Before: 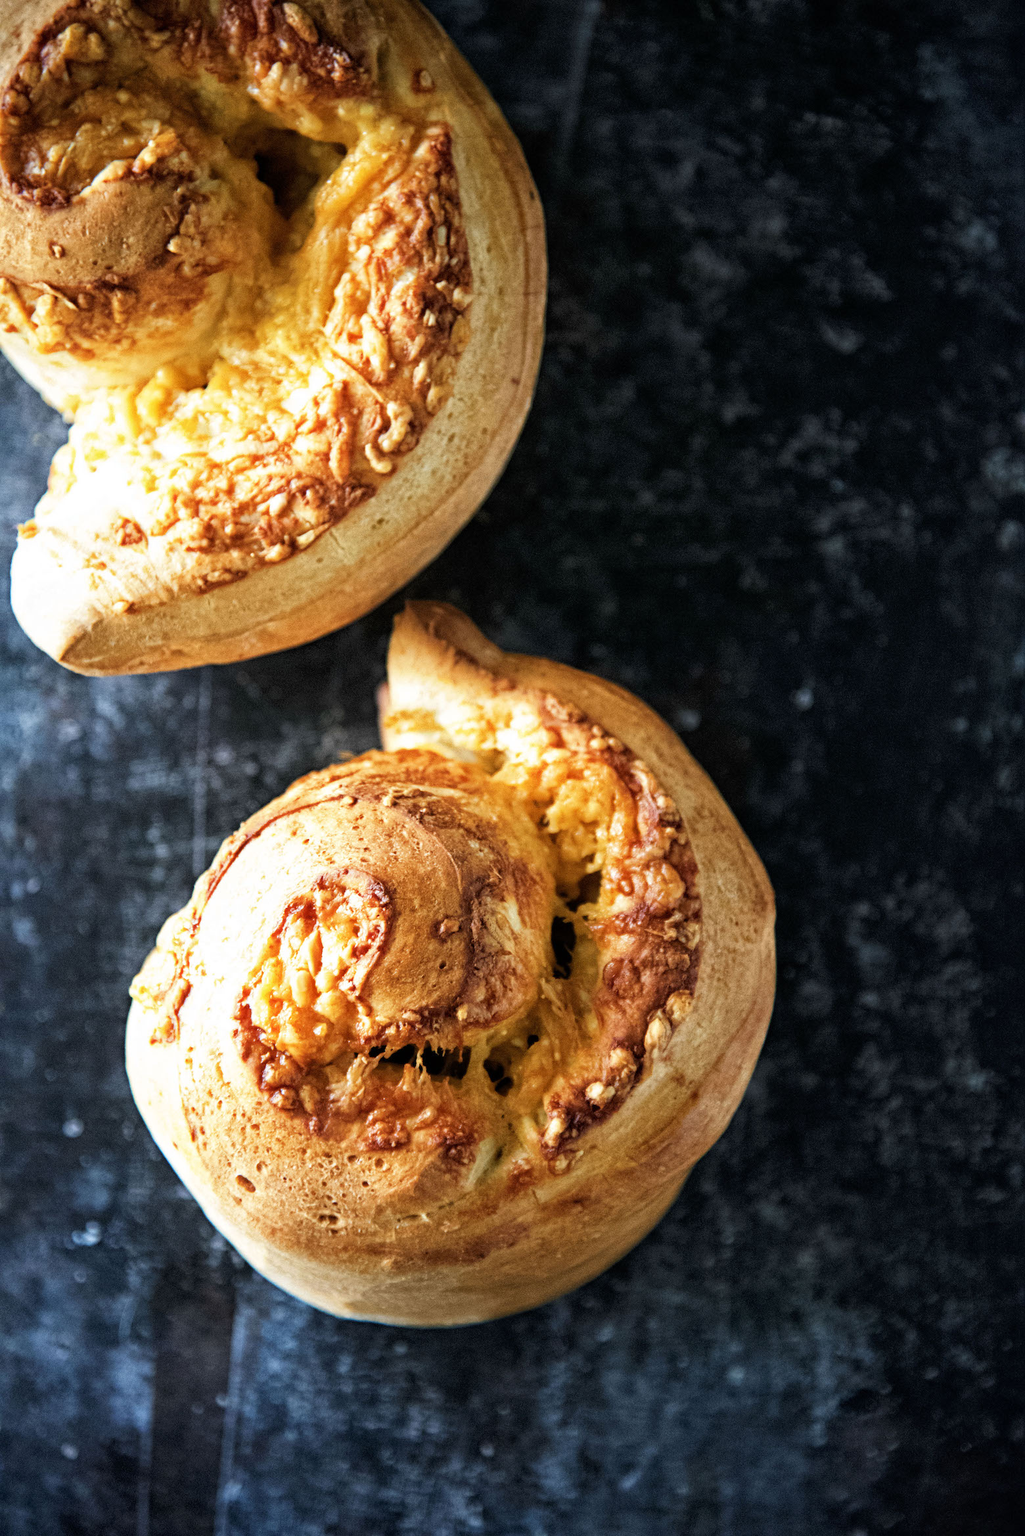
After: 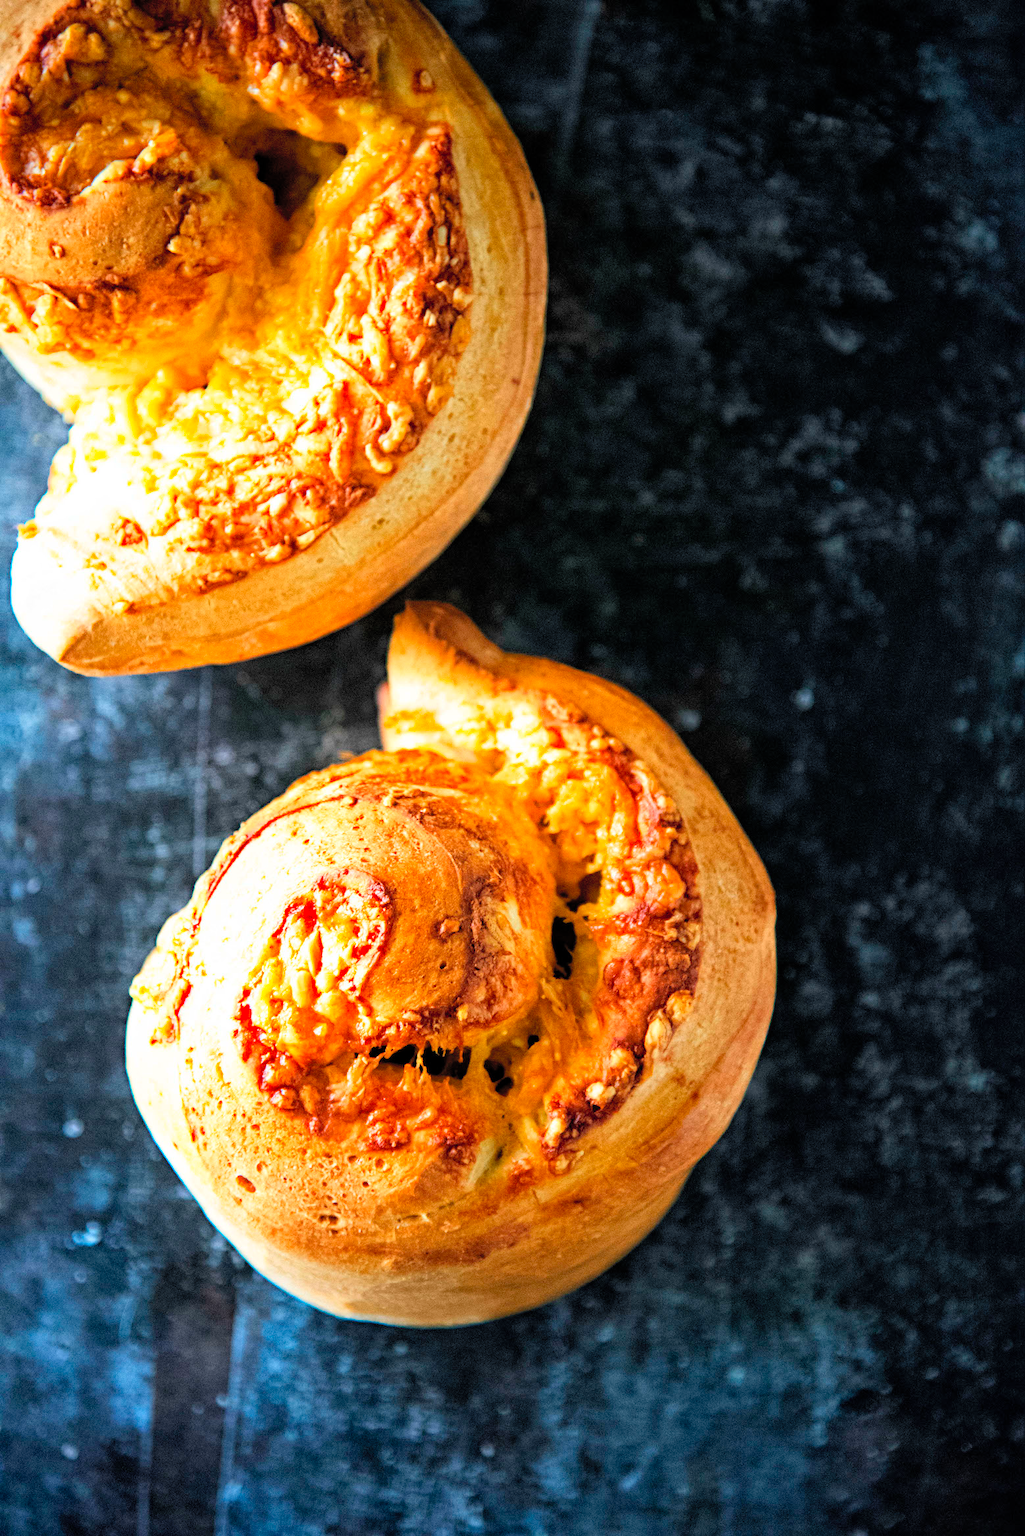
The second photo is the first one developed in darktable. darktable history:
contrast brightness saturation: contrast 0.068, brightness 0.173, saturation 0.402
